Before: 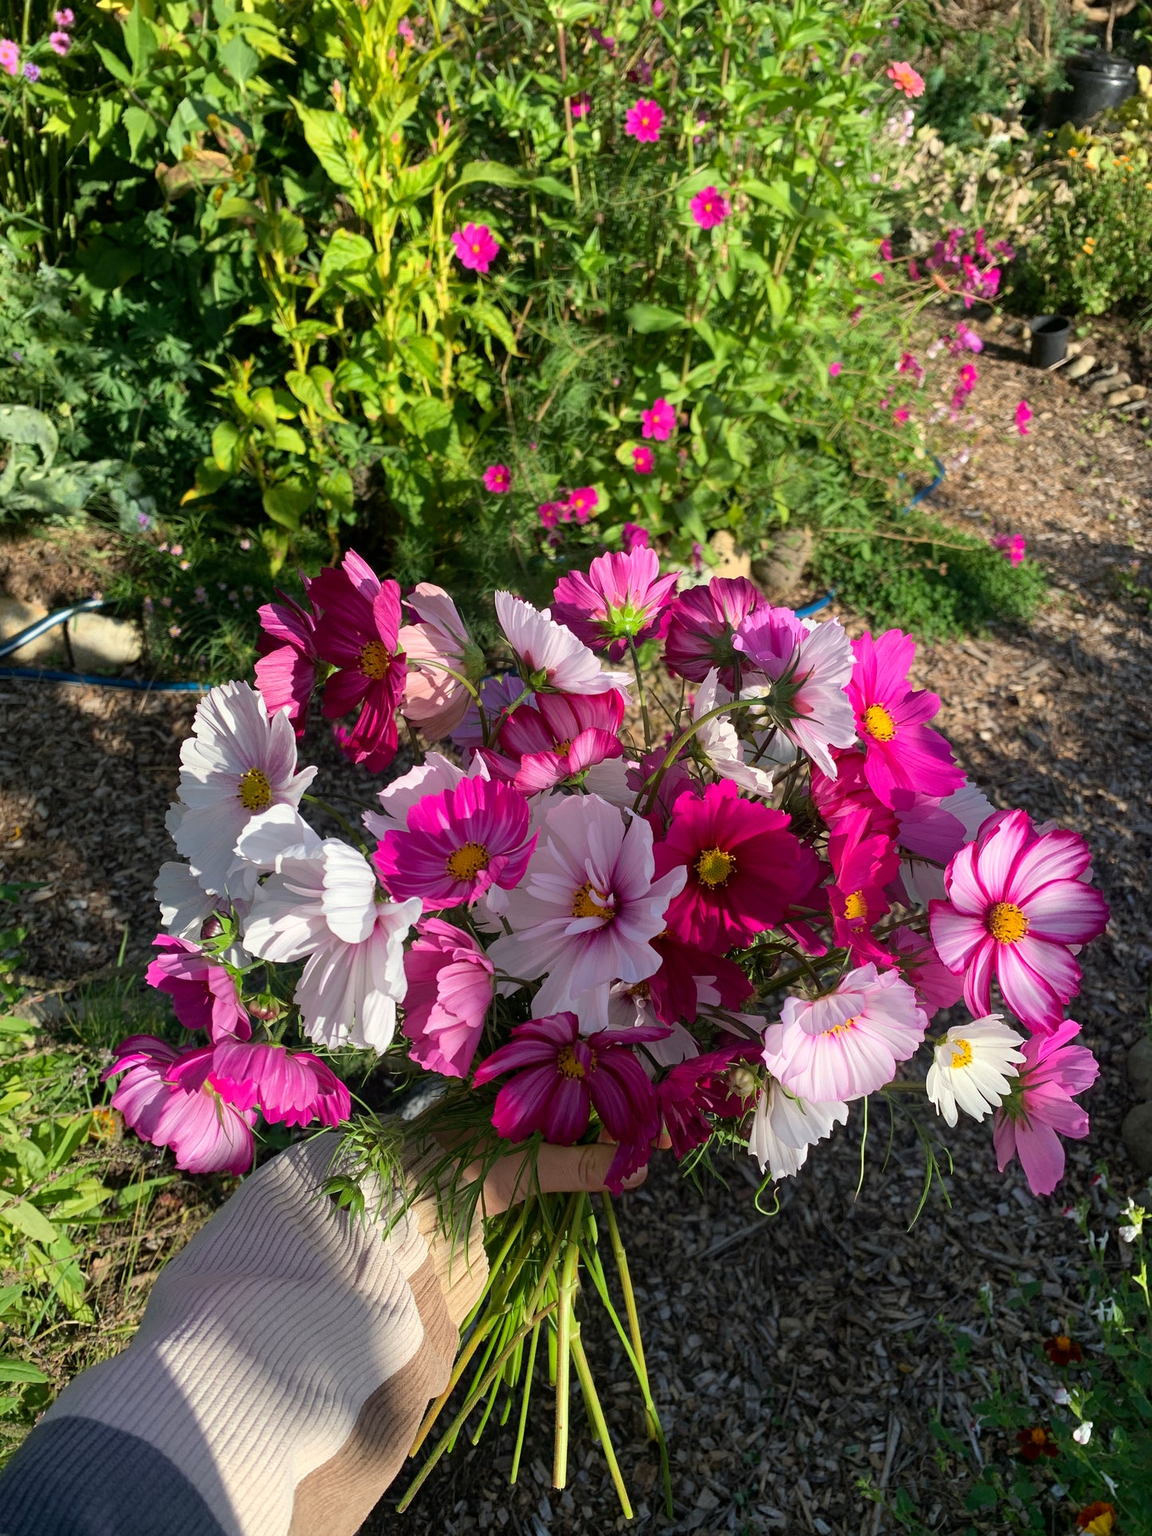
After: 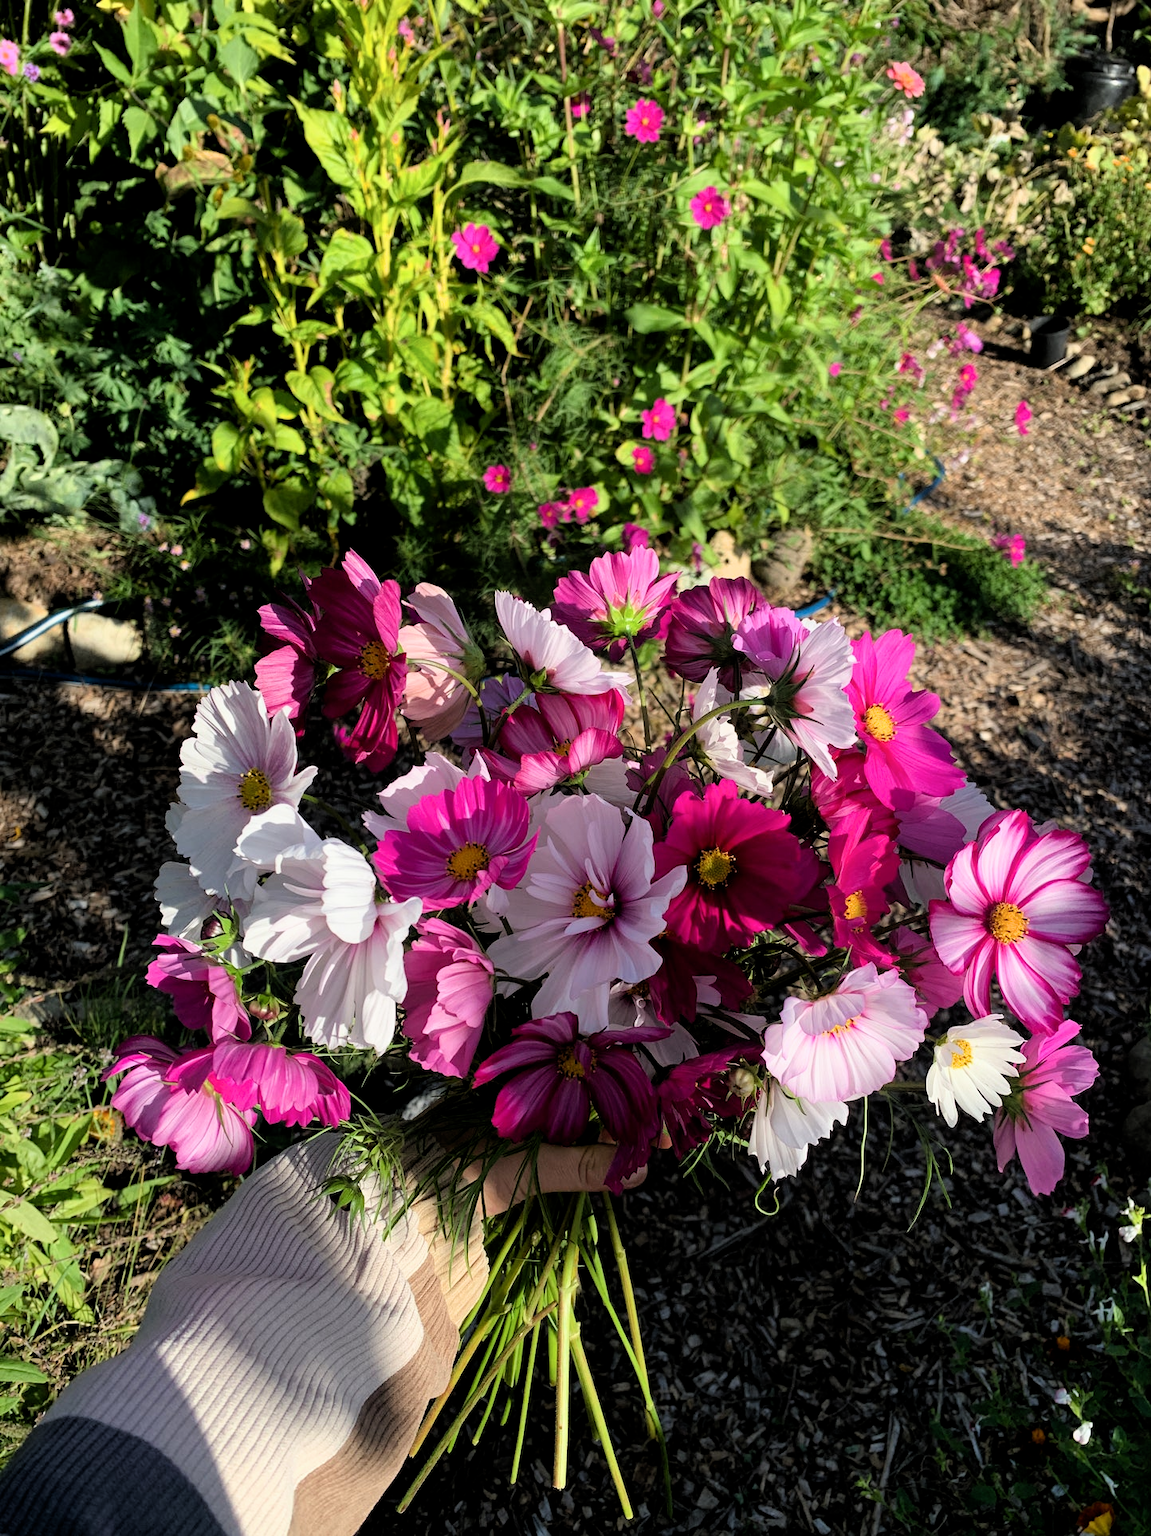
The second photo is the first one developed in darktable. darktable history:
filmic rgb: black relative exposure -6.36 EV, white relative exposure 2.79 EV, target black luminance 0%, hardness 4.57, latitude 67.82%, contrast 1.278, shadows ↔ highlights balance -3.12%
